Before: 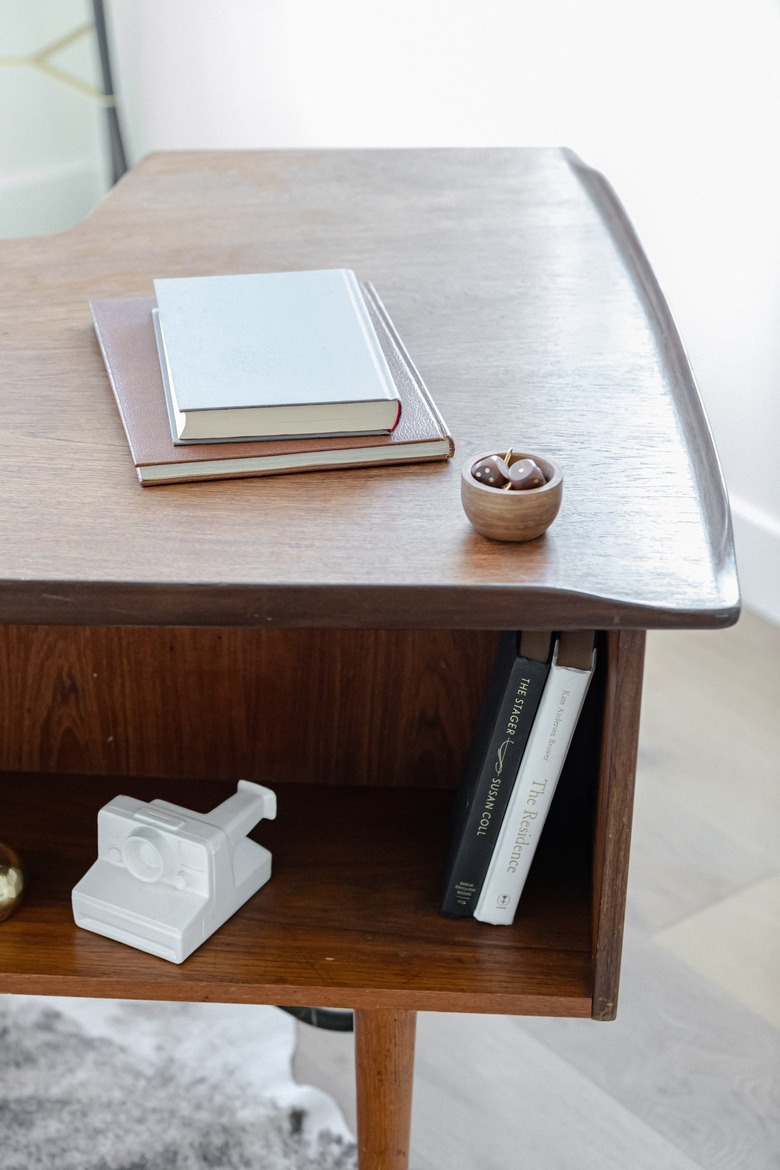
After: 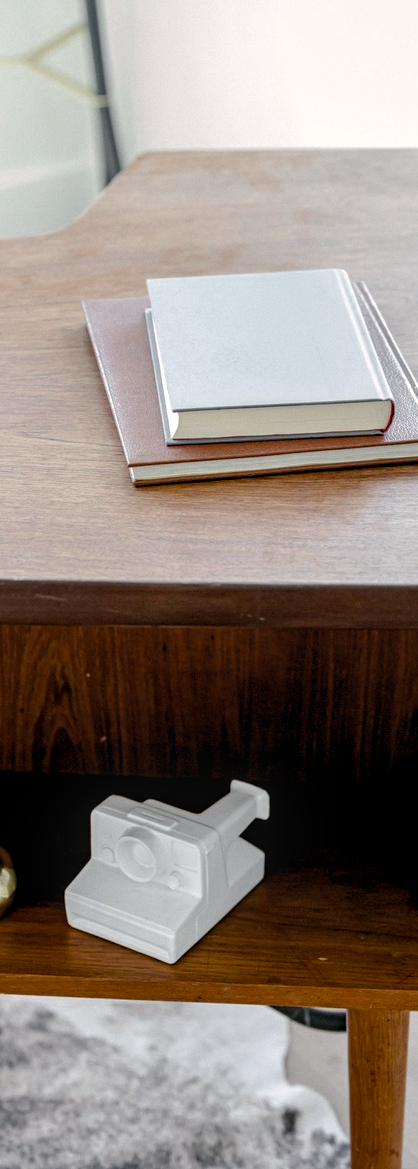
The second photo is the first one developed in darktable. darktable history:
color balance rgb: shadows lift › luminance -9.756%, highlights gain › chroma 1.132%, highlights gain › hue 60.27°, global offset › luminance -0.49%, perceptual saturation grading › global saturation 27.597%, perceptual saturation grading › highlights -25.268%, perceptual saturation grading › shadows 25.136%, global vibrance 29.649%
crop: left 0.95%, right 45.404%, bottom 0.081%
levels: white 99.89%, levels [0.016, 0.5, 0.996]
color zones: curves: ch0 [(0, 0.5) (0.125, 0.4) (0.25, 0.5) (0.375, 0.4) (0.5, 0.4) (0.625, 0.35) (0.75, 0.35) (0.875, 0.5)]; ch1 [(0, 0.35) (0.125, 0.45) (0.25, 0.35) (0.375, 0.35) (0.5, 0.35) (0.625, 0.35) (0.75, 0.45) (0.875, 0.35)]; ch2 [(0, 0.6) (0.125, 0.5) (0.25, 0.5) (0.375, 0.6) (0.5, 0.6) (0.625, 0.5) (0.75, 0.5) (0.875, 0.5)]
local contrast: on, module defaults
